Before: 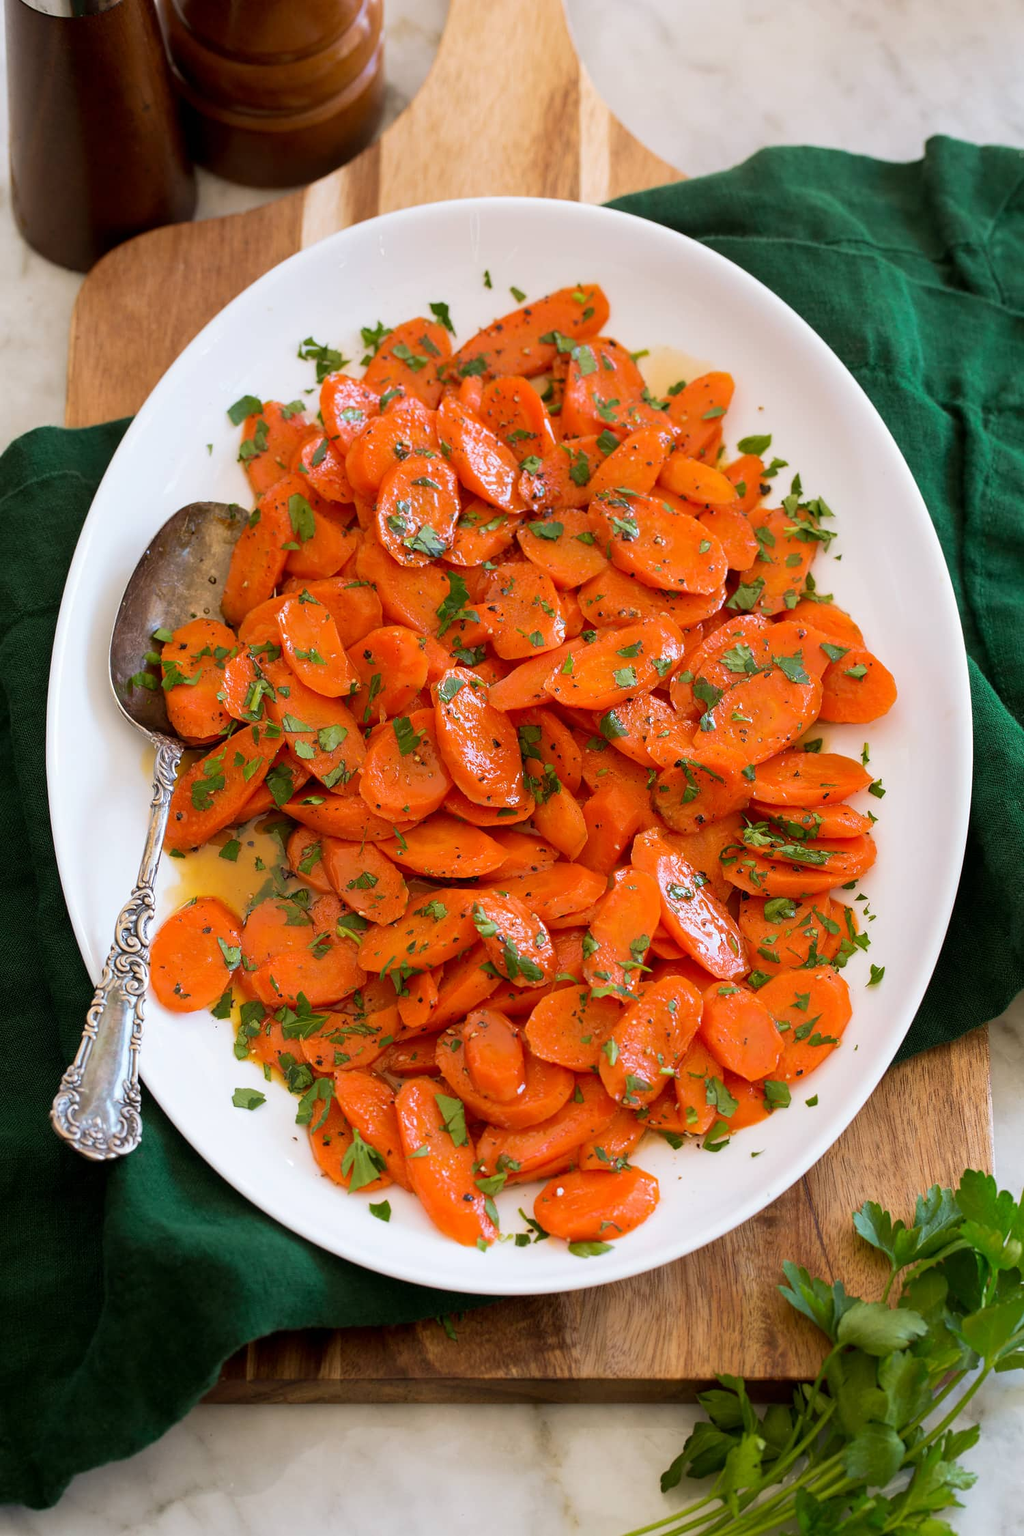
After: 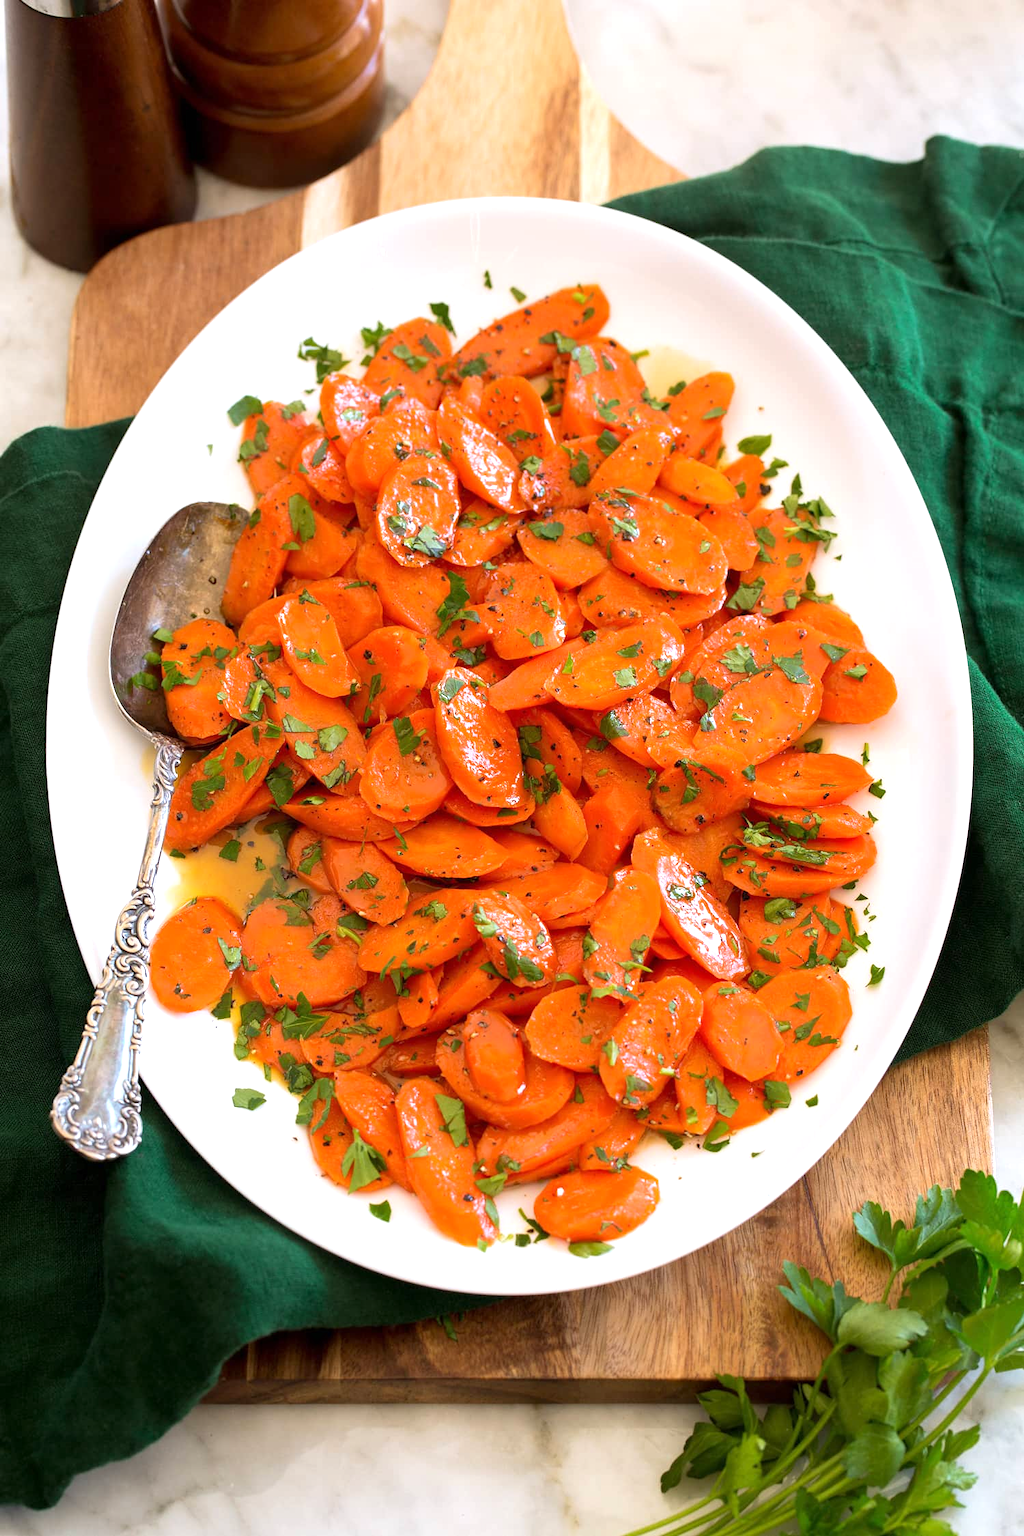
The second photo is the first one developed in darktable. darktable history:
exposure: exposure 0.557 EV, compensate highlight preservation false
